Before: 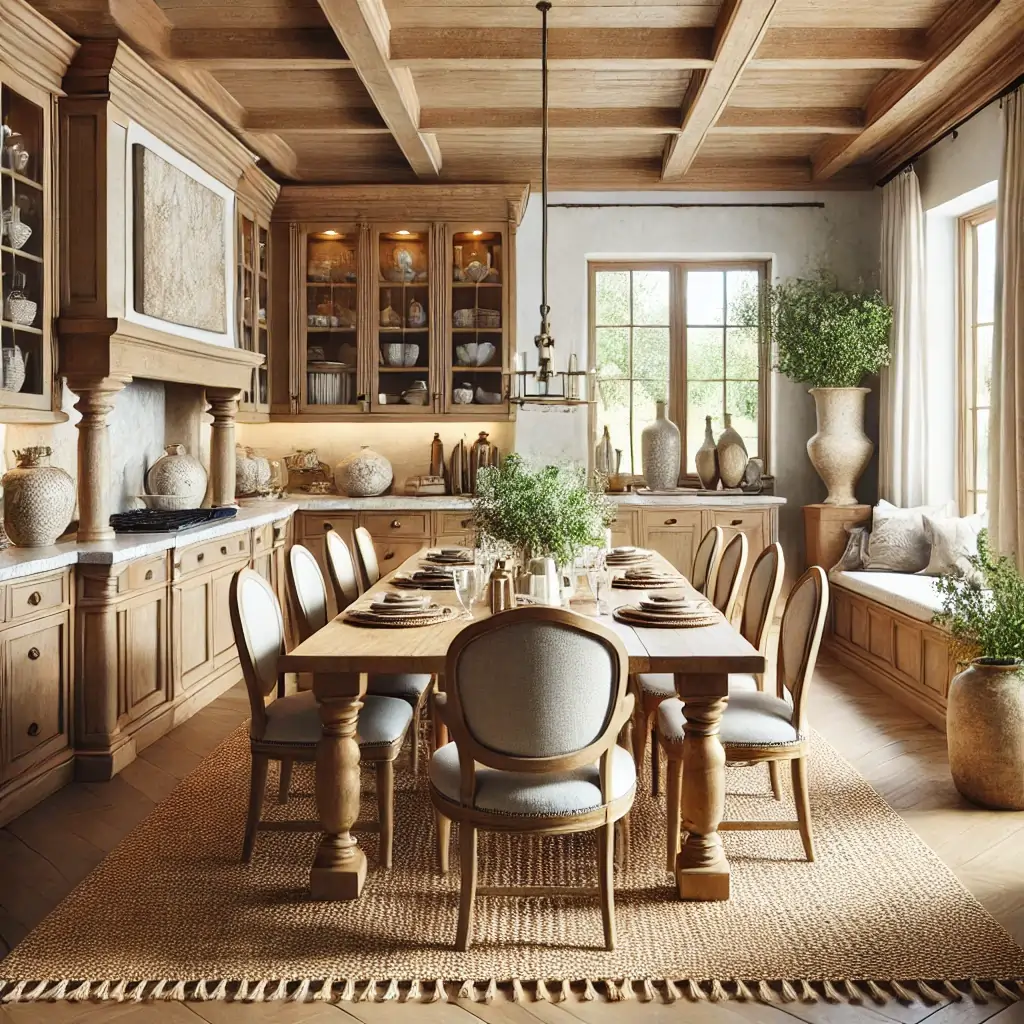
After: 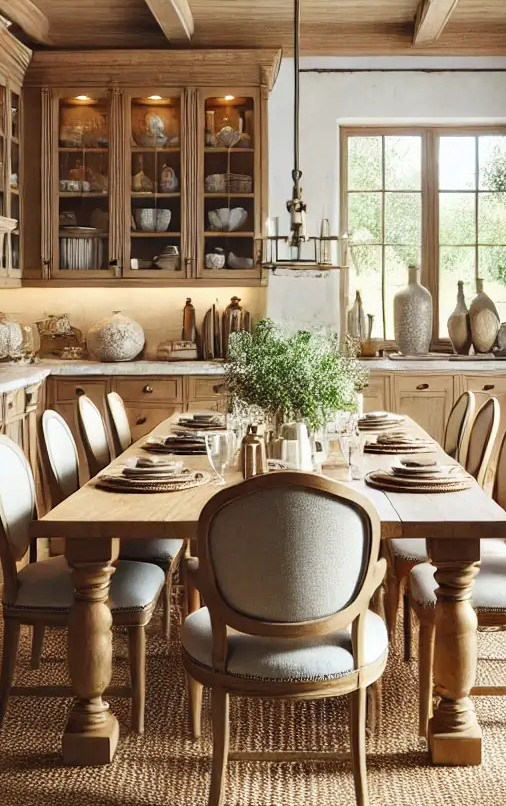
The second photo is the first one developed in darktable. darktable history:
crop and rotate: angle 0.014°, left 24.321%, top 13.222%, right 26.196%, bottom 8.011%
